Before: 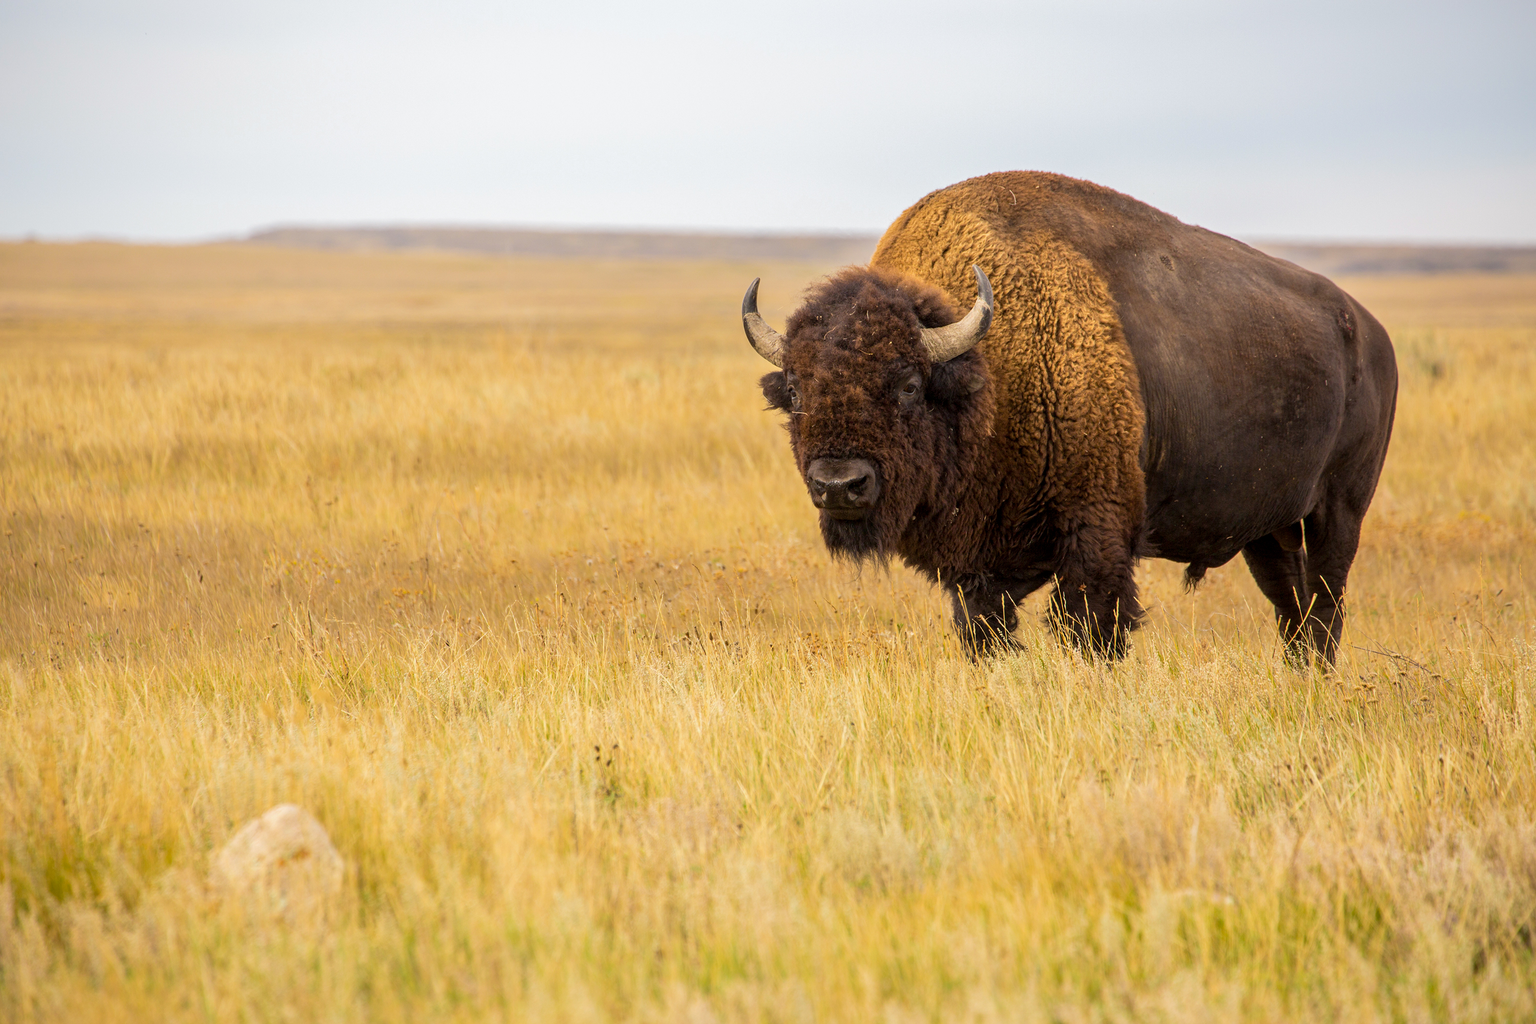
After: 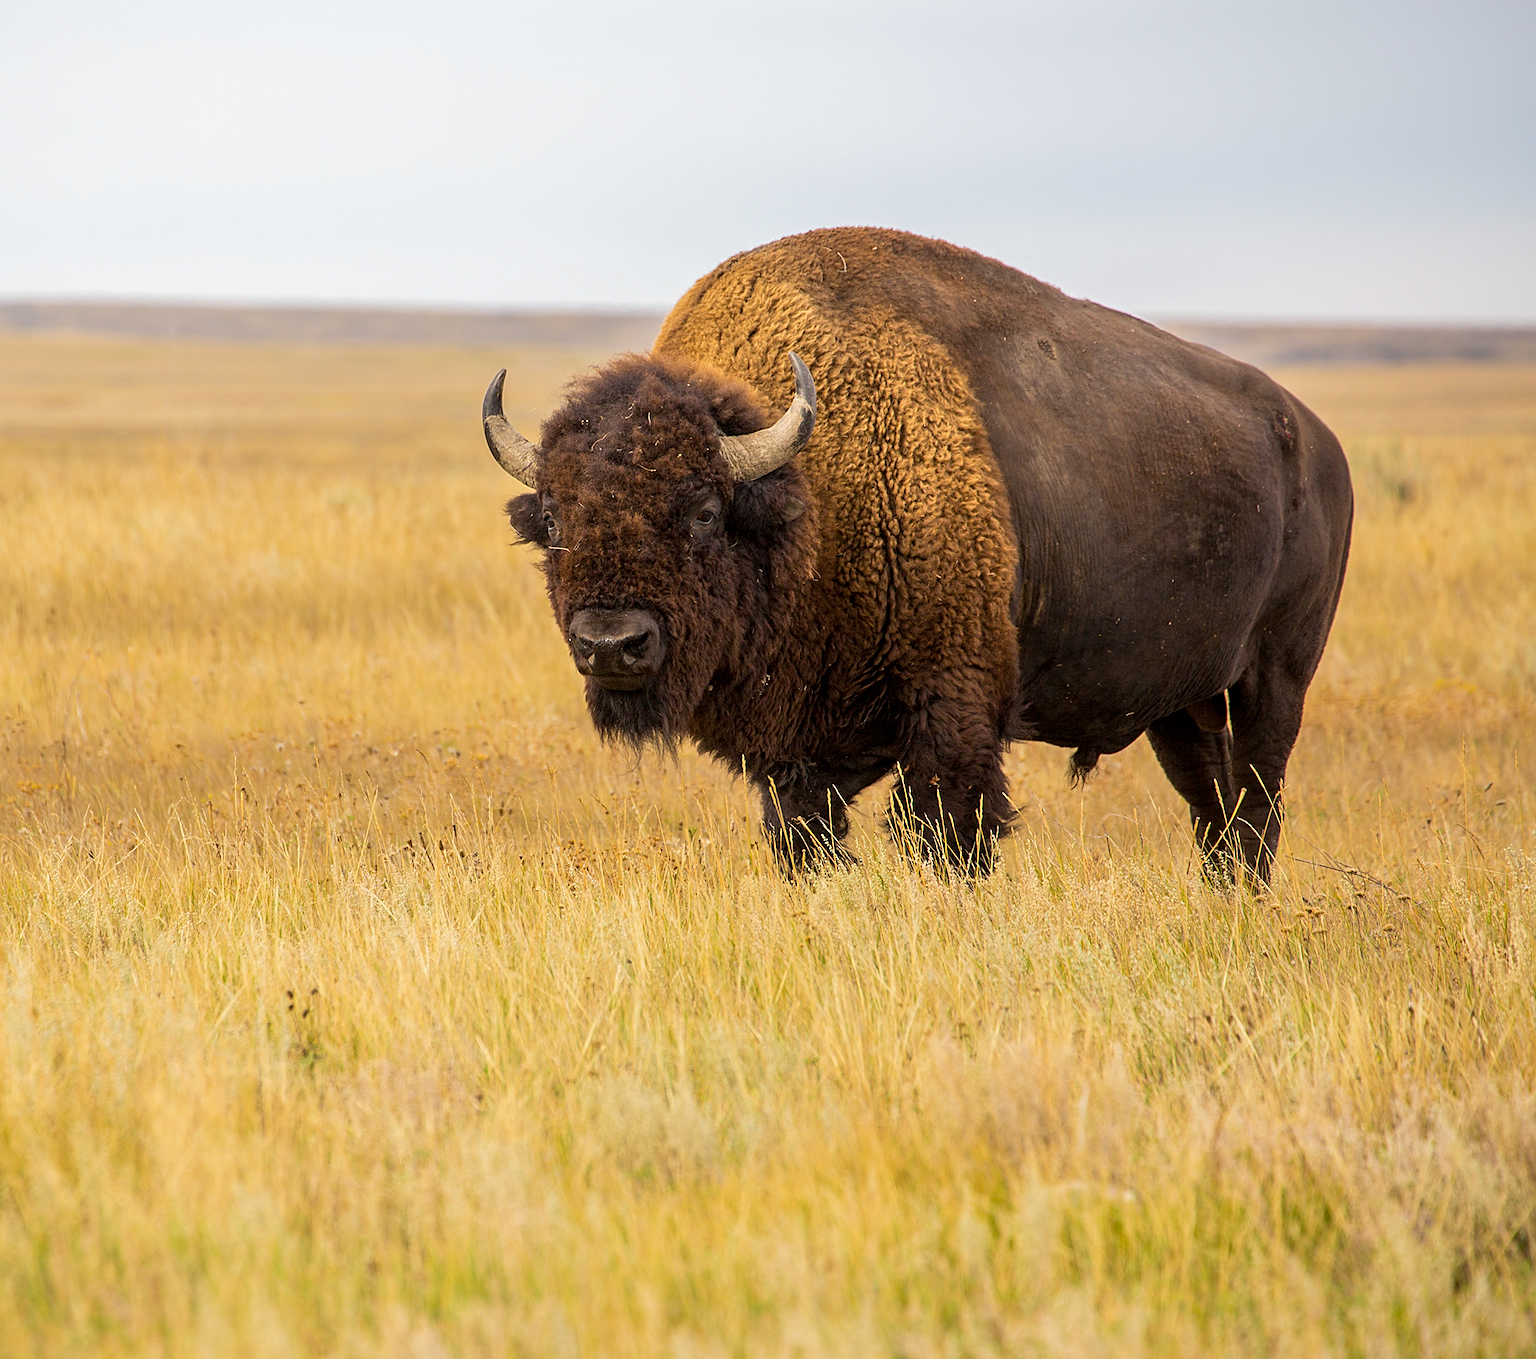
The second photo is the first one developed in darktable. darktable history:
crop and rotate: left 24.688%
sharpen: on, module defaults
